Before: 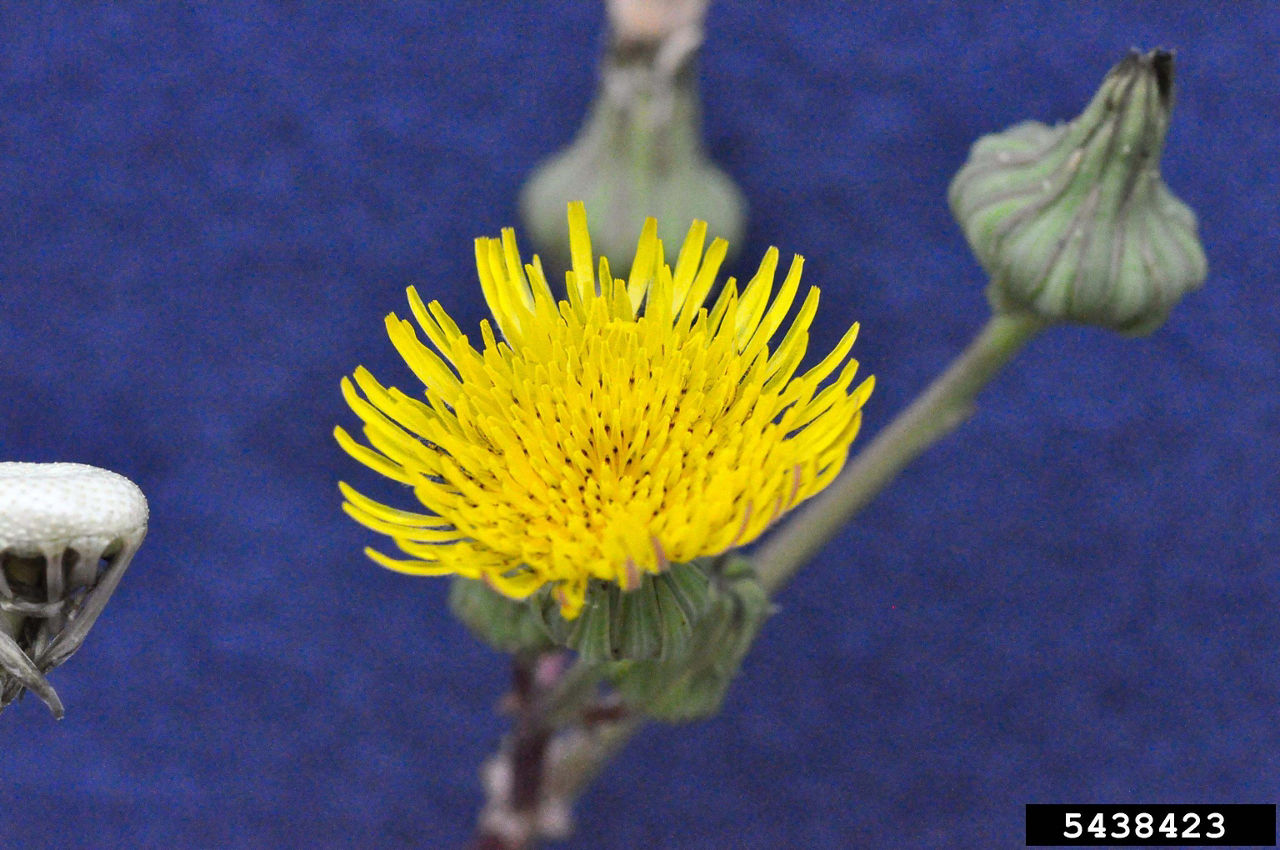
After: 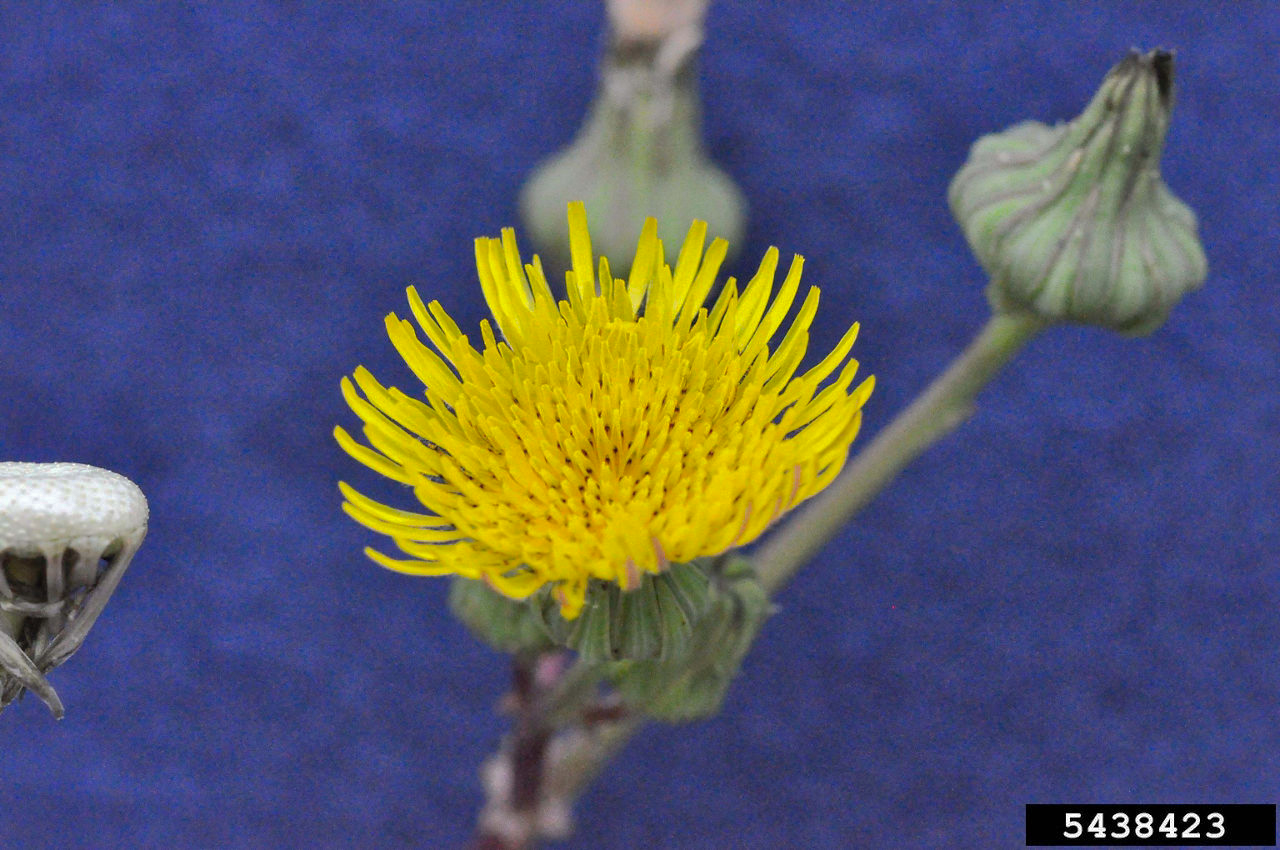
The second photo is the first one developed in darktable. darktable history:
shadows and highlights: shadows 39.67, highlights -59.92
exposure: exposure -0.002 EV, compensate highlight preservation false
